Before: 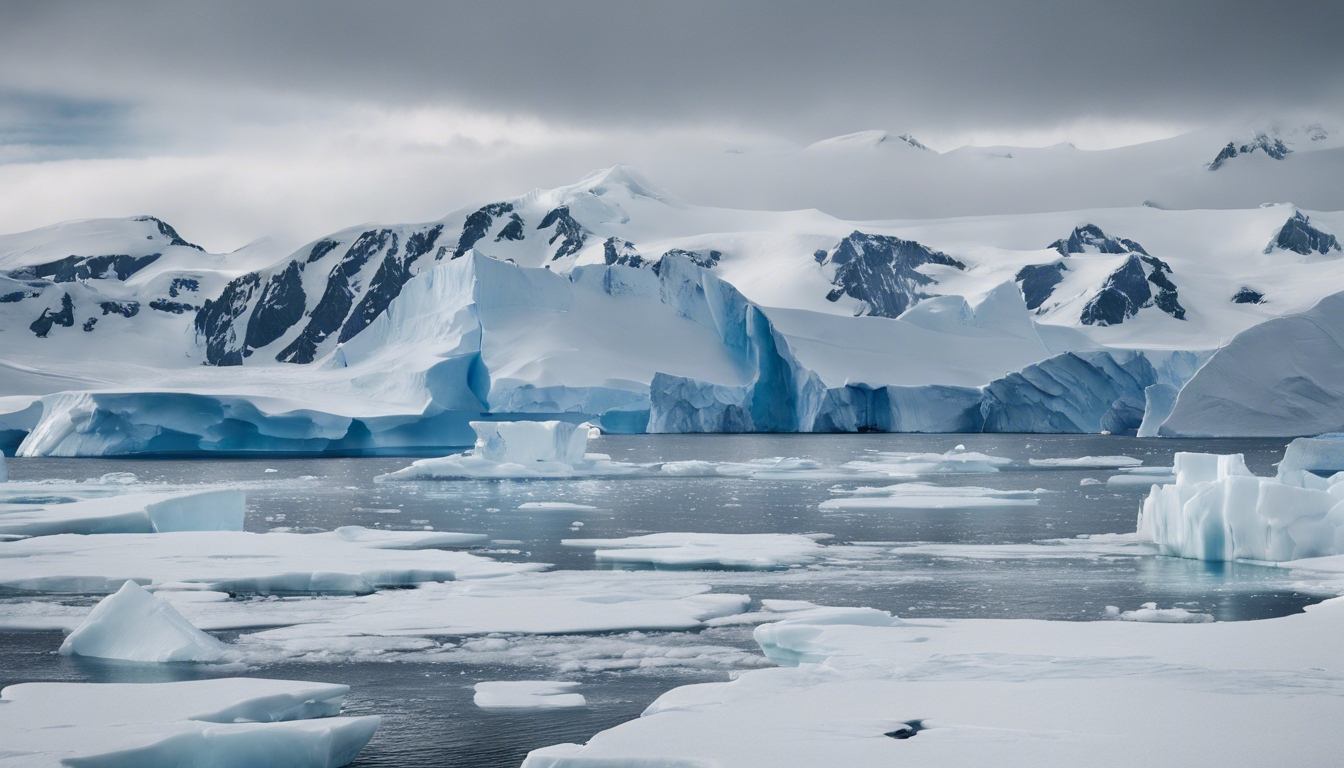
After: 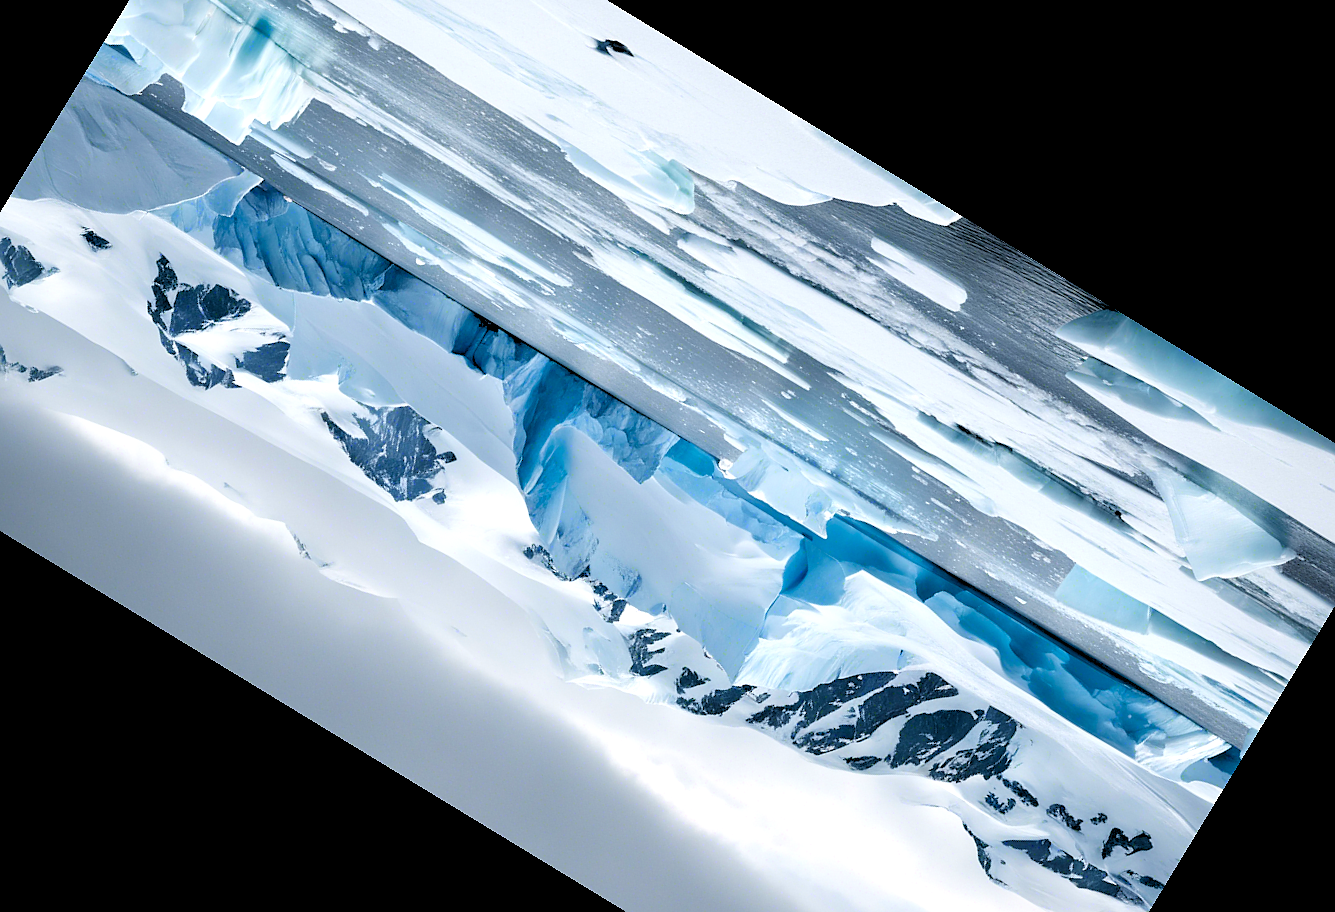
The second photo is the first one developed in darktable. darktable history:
color balance rgb: perceptual saturation grading › global saturation 25%, global vibrance 20%
exposure: black level correction 0.001, exposure 0.5 EV, compensate exposure bias true, compensate highlight preservation false
rgb levels: levels [[0.029, 0.461, 0.922], [0, 0.5, 1], [0, 0.5, 1]]
crop and rotate: angle 148.68°, left 9.111%, top 15.603%, right 4.588%, bottom 17.041%
sharpen: radius 0.969, amount 0.604
